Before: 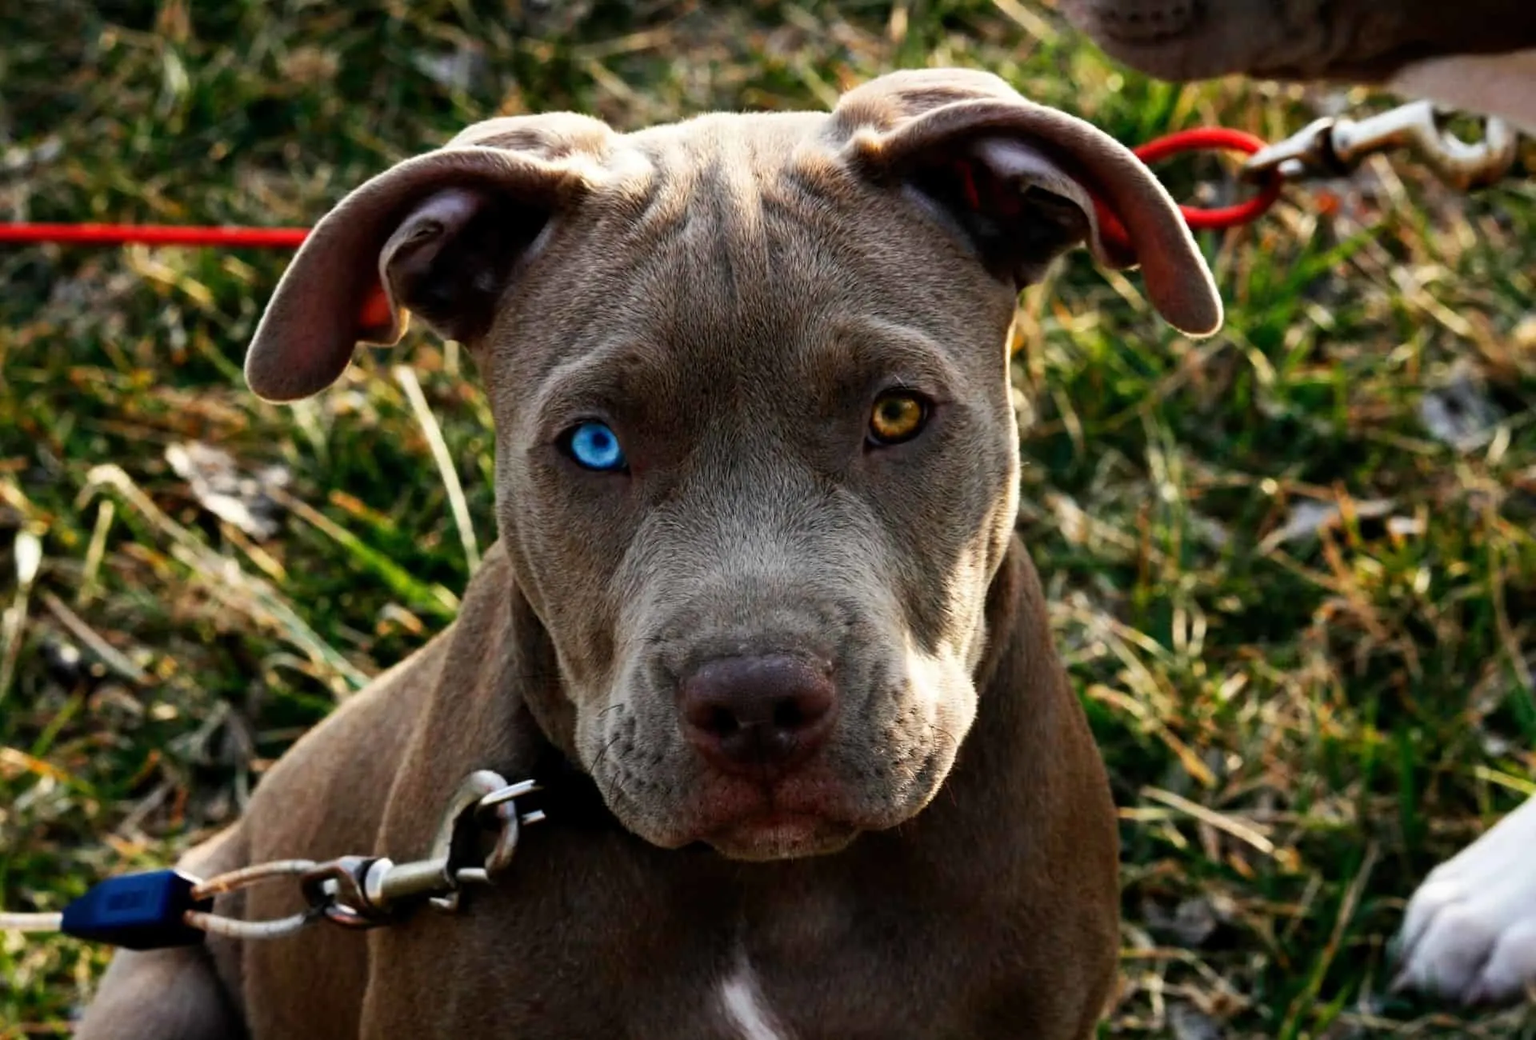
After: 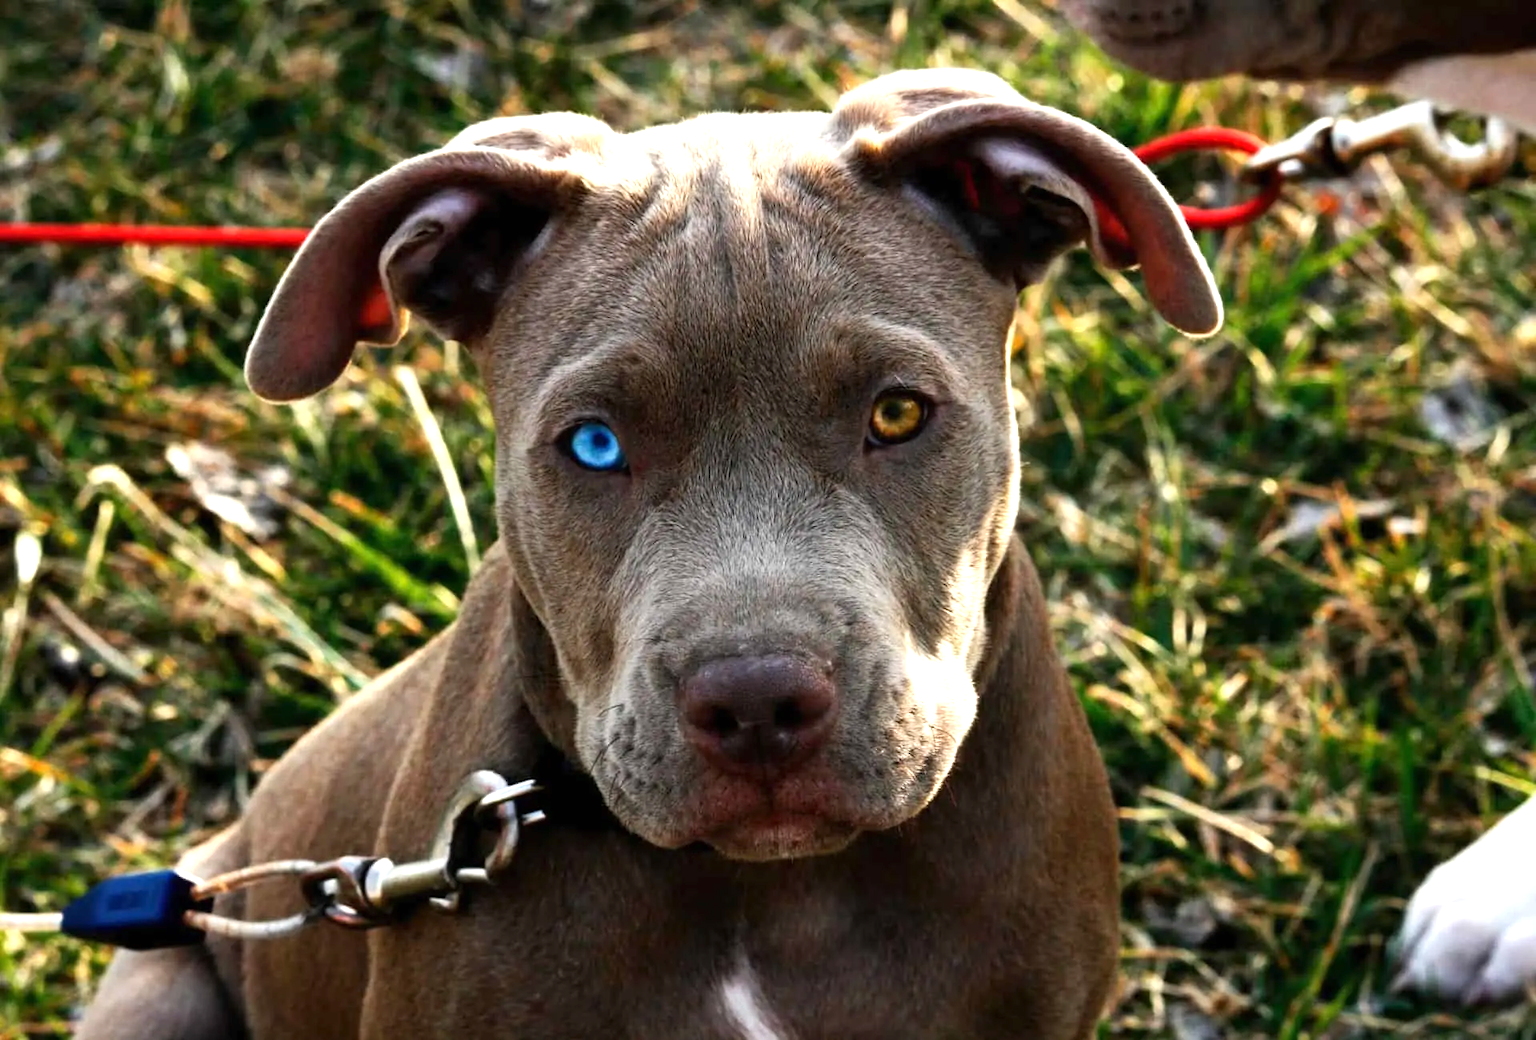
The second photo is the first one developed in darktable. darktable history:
exposure: black level correction 0, exposure 0.696 EV, compensate highlight preservation false
tone equalizer: on, module defaults
